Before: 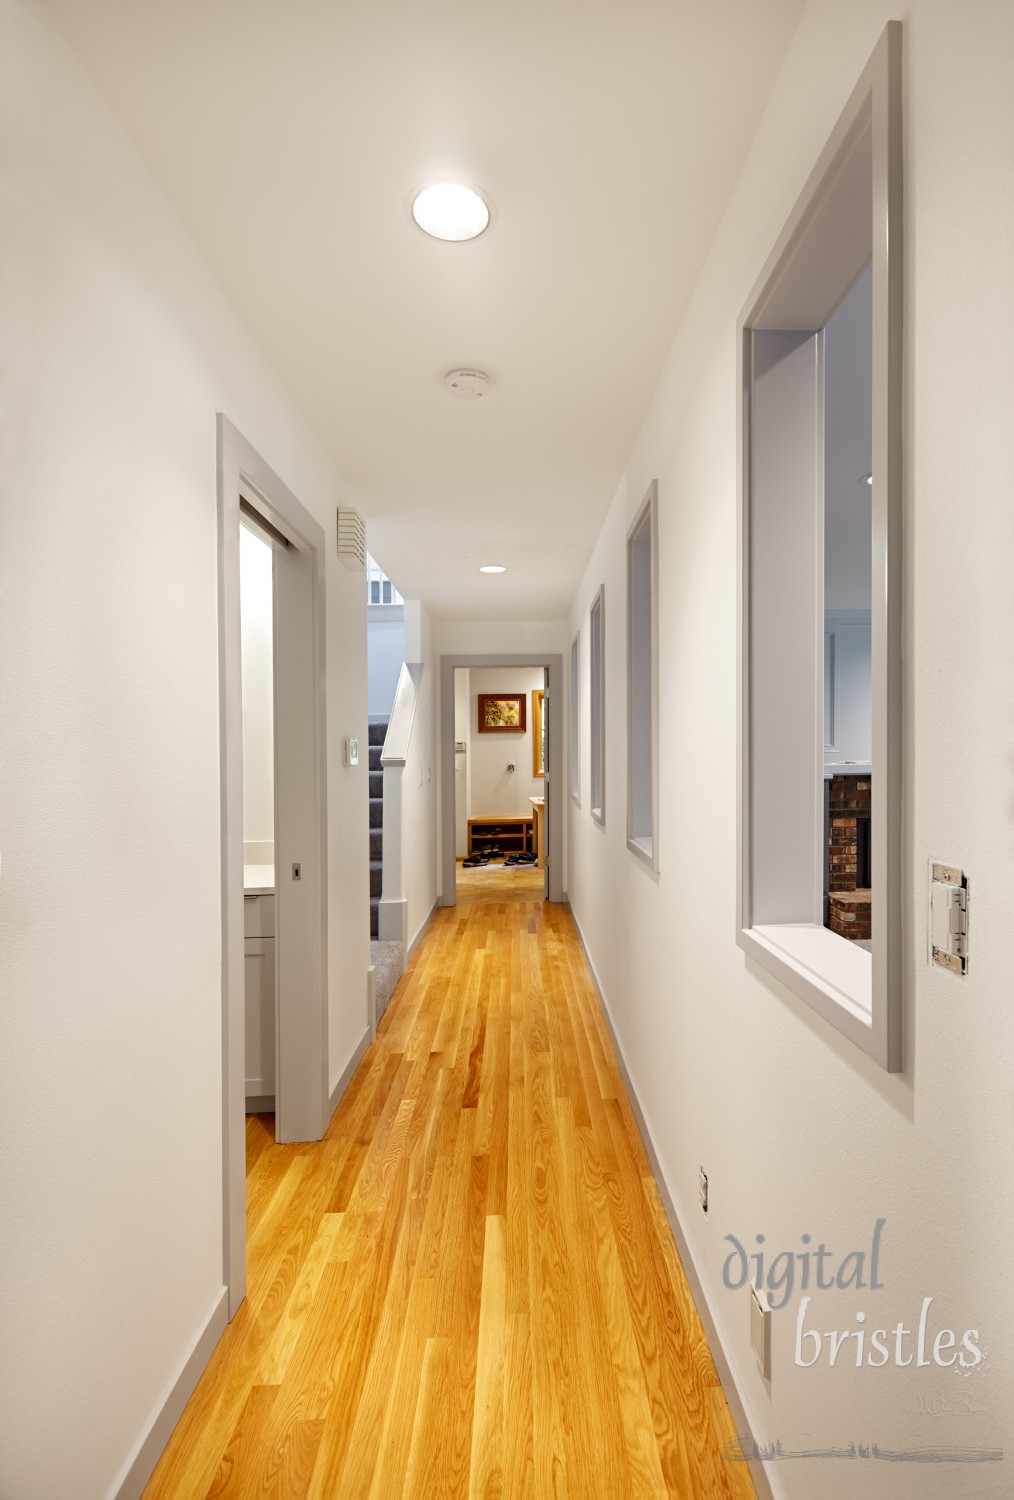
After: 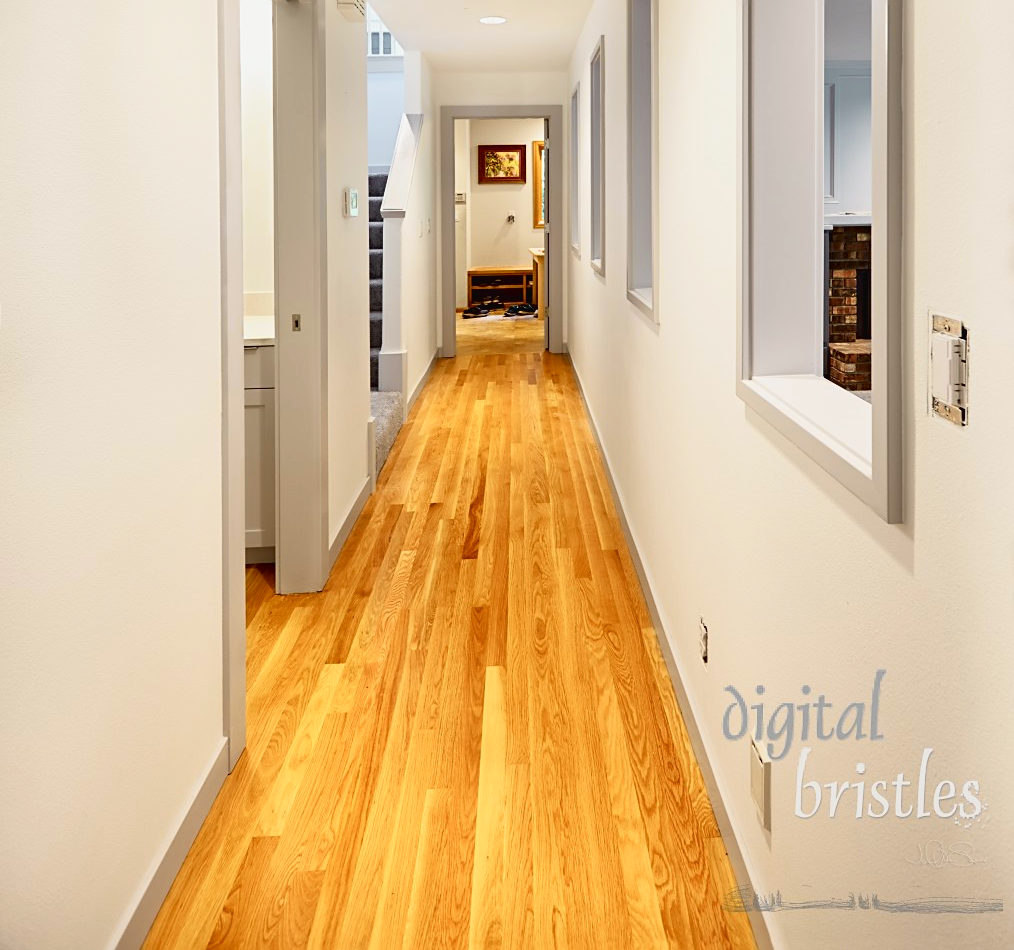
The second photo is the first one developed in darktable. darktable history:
exposure: compensate highlight preservation false
tone curve: curves: ch0 [(0, 0.024) (0.031, 0.027) (0.113, 0.069) (0.198, 0.18) (0.304, 0.303) (0.441, 0.462) (0.557, 0.6) (0.711, 0.79) (0.812, 0.878) (0.927, 0.935) (1, 0.963)]; ch1 [(0, 0) (0.222, 0.2) (0.343, 0.325) (0.45, 0.441) (0.502, 0.501) (0.527, 0.534) (0.55, 0.561) (0.632, 0.656) (0.735, 0.754) (1, 1)]; ch2 [(0, 0) (0.249, 0.222) (0.352, 0.348) (0.424, 0.439) (0.476, 0.482) (0.499, 0.501) (0.517, 0.516) (0.532, 0.544) (0.558, 0.585) (0.596, 0.629) (0.726, 0.745) (0.82, 0.796) (0.998, 0.928)], color space Lab, independent channels, preserve colors none
crop and rotate: top 36.662%
sharpen: radius 1.903, amount 0.397, threshold 1.548
